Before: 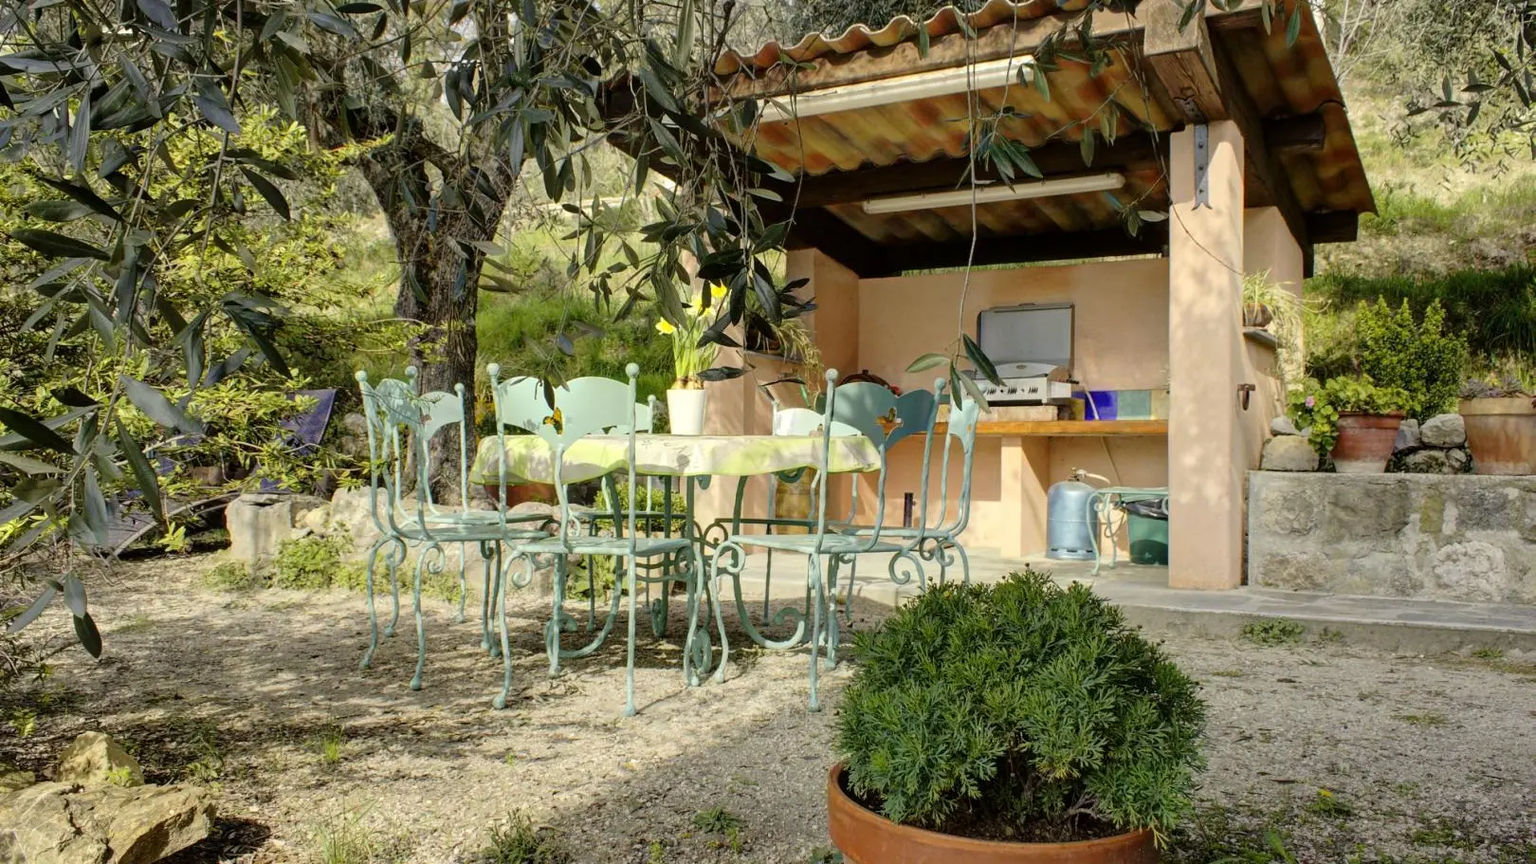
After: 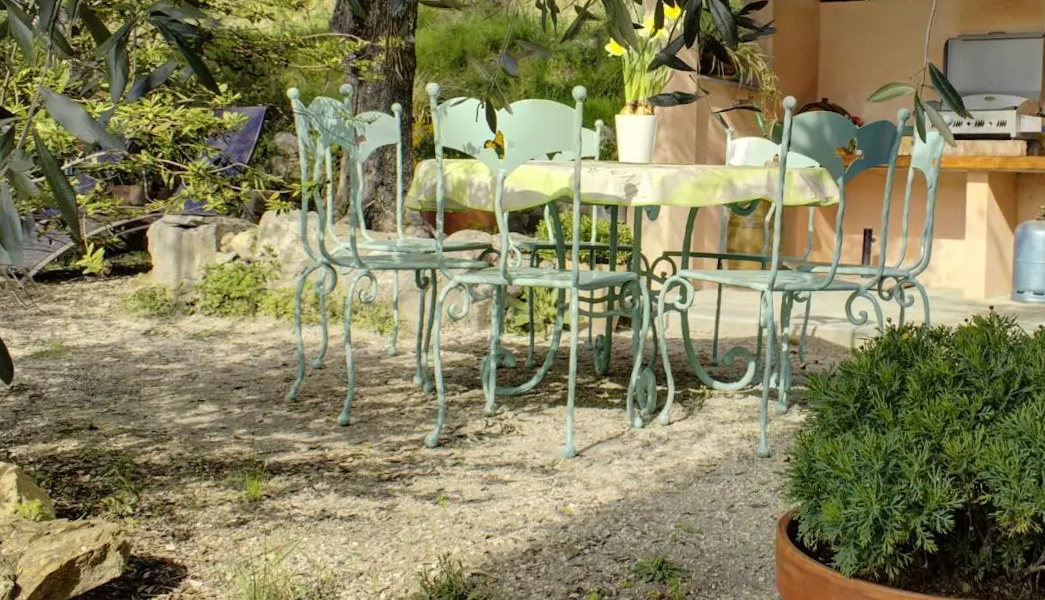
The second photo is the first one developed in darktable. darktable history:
crop and rotate: angle -1.23°, left 3.826%, top 31.626%, right 29.203%
